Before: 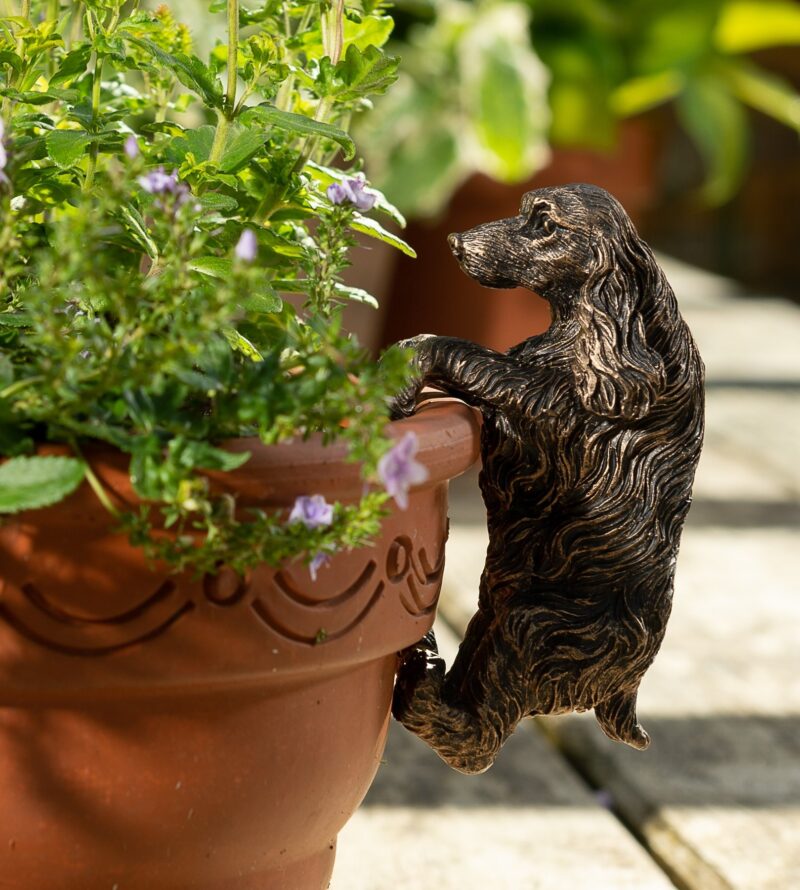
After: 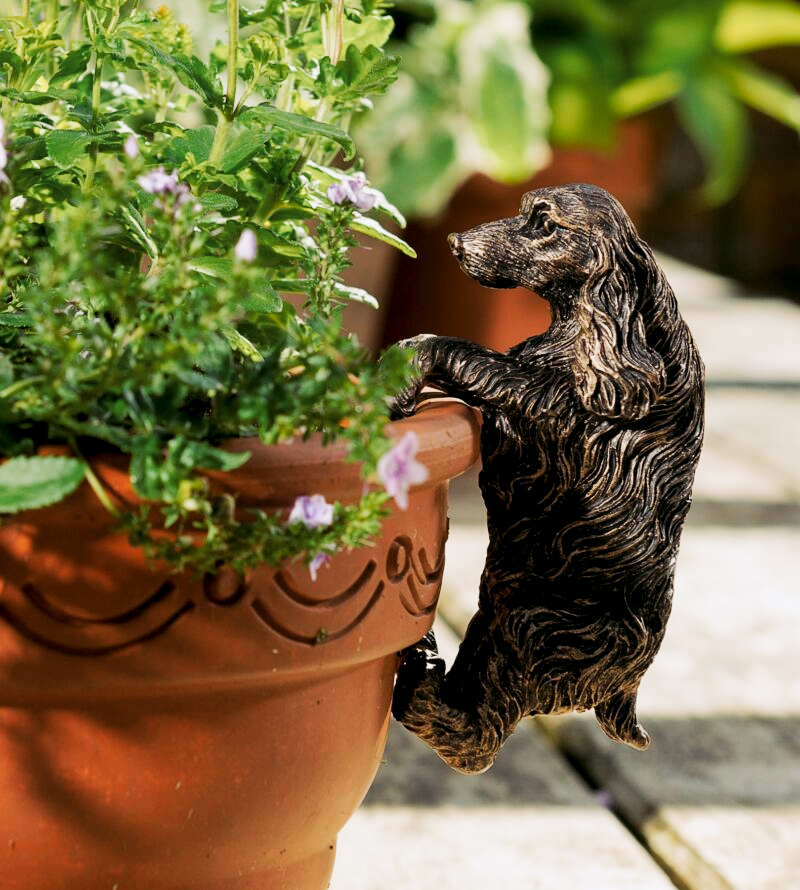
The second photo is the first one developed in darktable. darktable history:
tone curve: curves: ch0 [(0, 0) (0.003, 0.003) (0.011, 0.011) (0.025, 0.025) (0.044, 0.044) (0.069, 0.068) (0.1, 0.098) (0.136, 0.134) (0.177, 0.175) (0.224, 0.221) (0.277, 0.273) (0.335, 0.33) (0.399, 0.393) (0.468, 0.461) (0.543, 0.546) (0.623, 0.625) (0.709, 0.711) (0.801, 0.802) (0.898, 0.898) (1, 1)], preserve colors none
color look up table: target L [96.84, 94, 93.12, 89.35, 86.2, 86.97, 77.94, 72.81, 68.89, 53.09, 48.44, 57.06, 26.61, 14.9, 200, 82.65, 75.21, 70.65, 72.79, 65.16, 60.99, 64.01, 53.5, 51.2, 47, 33.08, 18.22, 11.27, 90.05, 86.74, 76.72, 79.81, 73.94, 70.72, 59.28, 59.22, 64.63, 44.73, 49.52, 49.02, 29.75, 30.19, 22.08, 3.489, 90.51, 81.34, 65.45, 57.45, 29.79], target a [-0.261, -12.76, -13.91, -23.51, -45.1, -7.073, -15.16, -5.607, -44.68, -50.06, -23.14, -39.5, -31.01, -18.34, 0, 19.46, 16.93, 45.76, 18.66, 52.81, 74.16, 19.69, 79.94, 34.09, 68.55, 55.67, 37.03, 5.493, 18.13, 6.778, 37.92, 34.34, 11.89, 19.7, -0.463, 81.02, 9.578, 62.46, 58.59, 69.56, 34.31, 47.91, 33.15, 12.79, -36.58, -17.7, -35.51, -23.5, -1.331], target b [0.964, 36.86, 11.18, 21, 27.8, 26.4, 4.842, 73.13, 13.25, 39.09, 41.22, 0.259, 25.61, 4.846, 0, 16.39, 77.14, 17.38, 9.051, 61.66, -9.396, 38.28, 39.53, 59.7, 61.52, 24.23, 27.8, 12.33, -12.47, -3.475, -4.878, -27.94, -32.13, -16.71, -1.336, -35.75, -50.74, -18.66, -45, -64.06, -21.27, -83.57, -70.42, -8.371, -9.231, -20.65, -17.48, -29.62, -38.83], num patches 49
